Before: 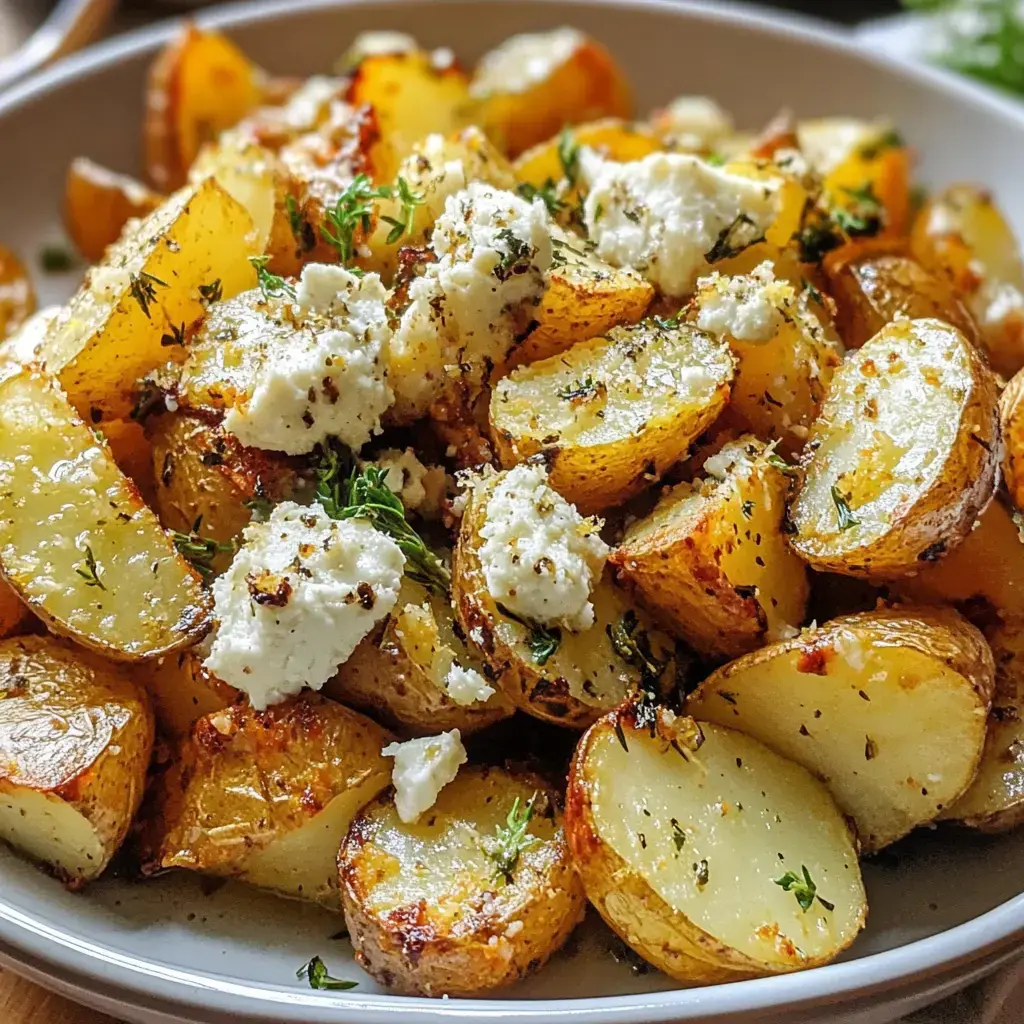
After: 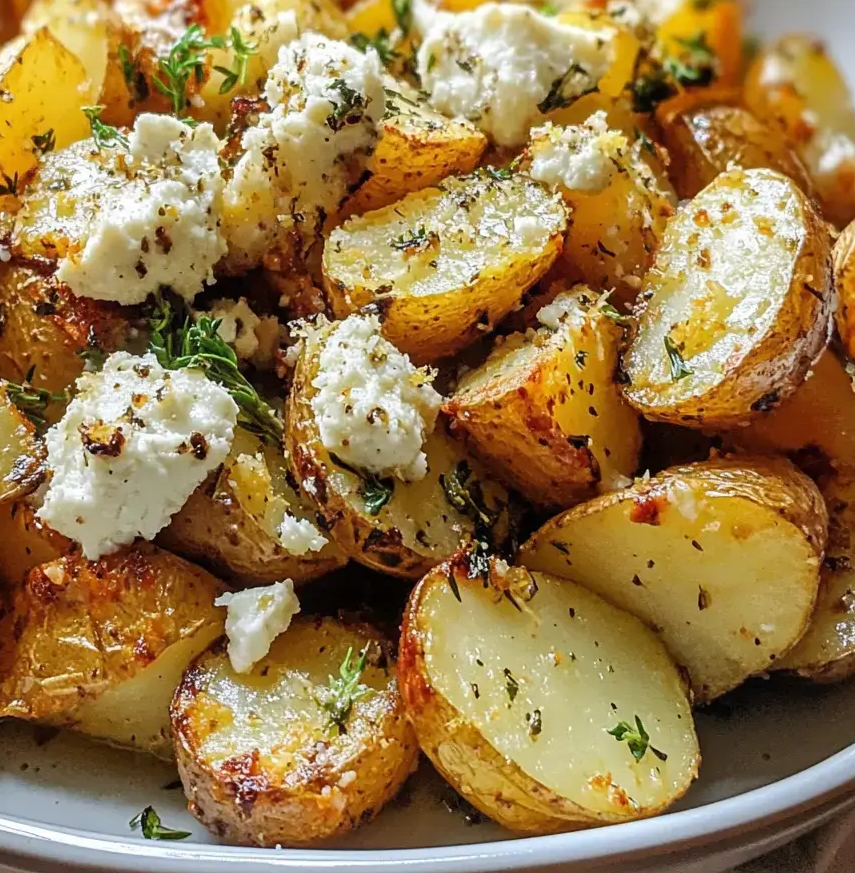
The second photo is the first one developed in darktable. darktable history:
crop: left 16.35%, top 14.712%
